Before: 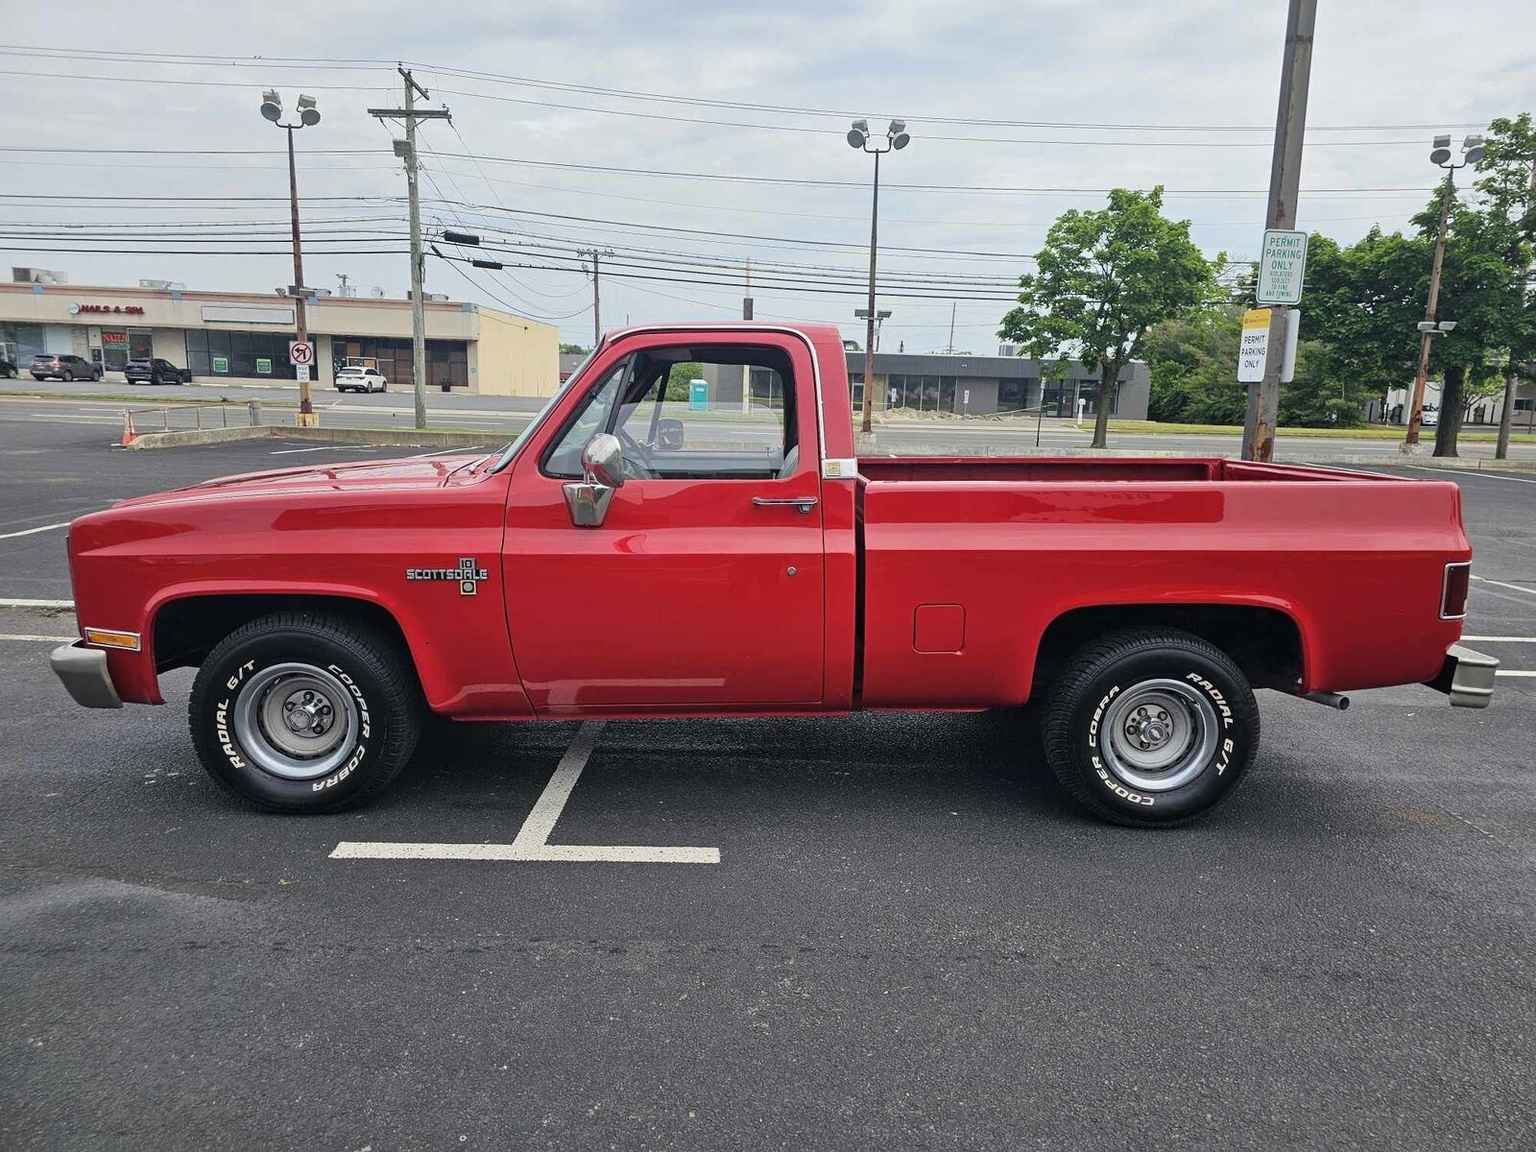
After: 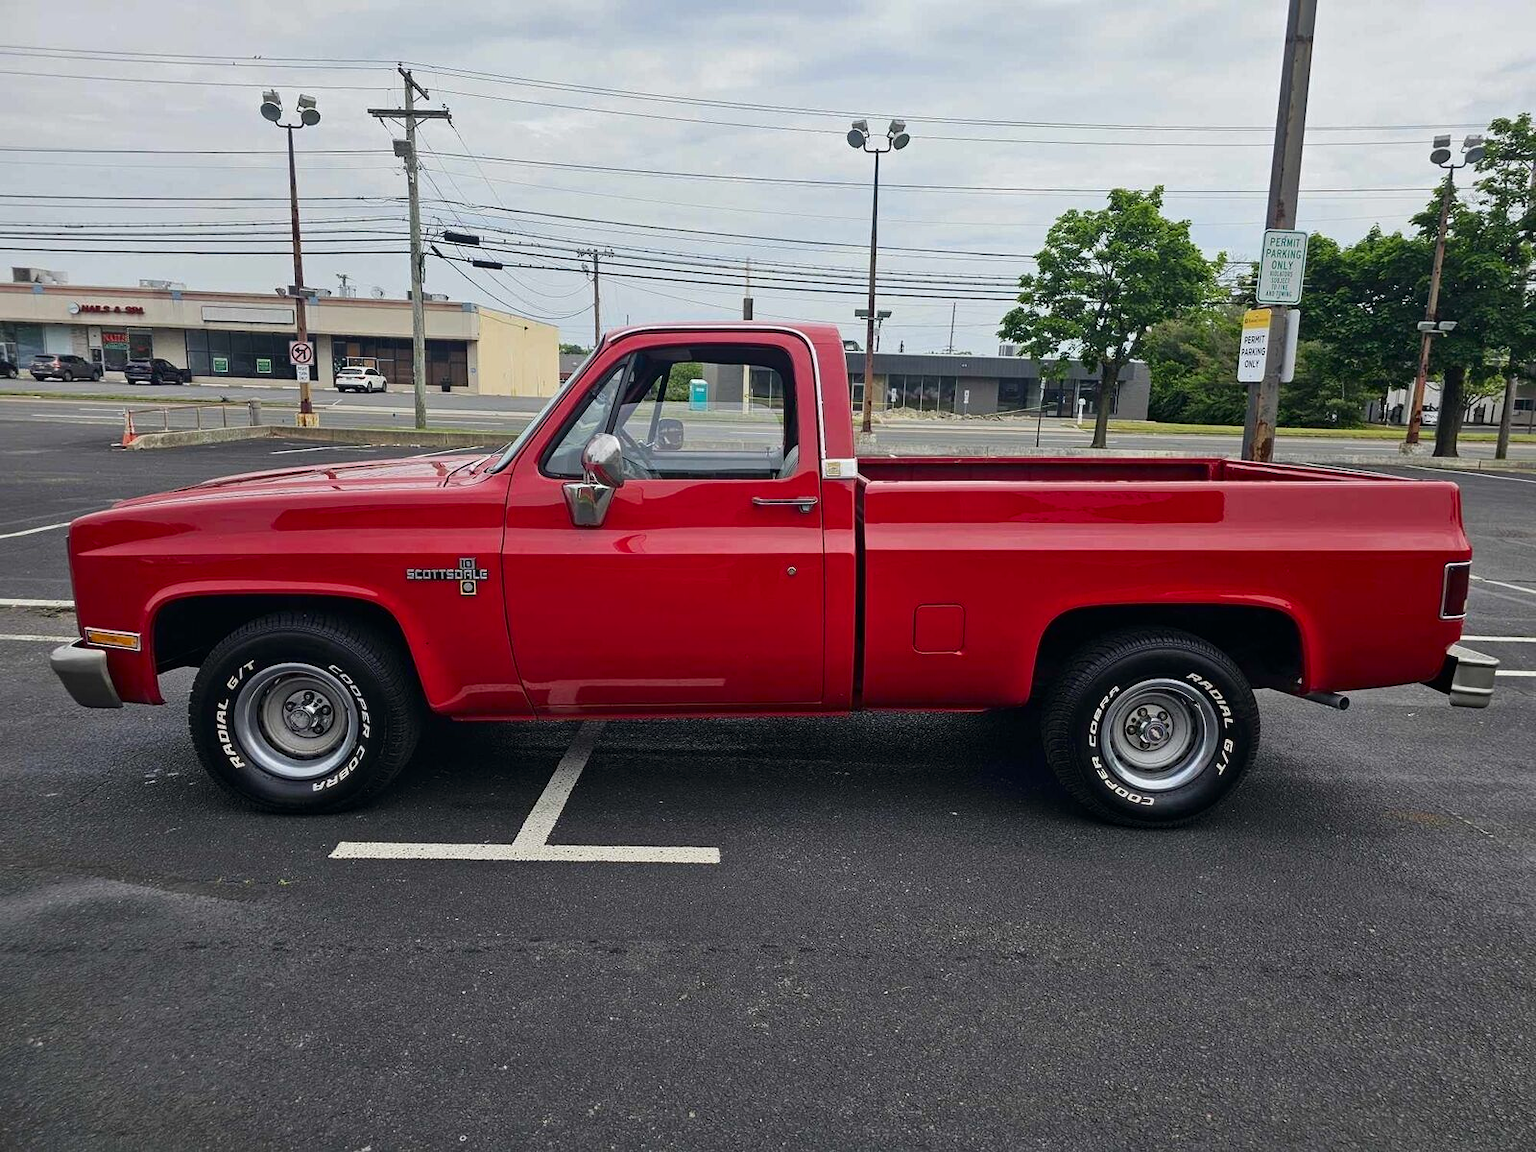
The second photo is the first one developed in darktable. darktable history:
contrast brightness saturation: contrast 0.065, brightness -0.131, saturation 0.063
